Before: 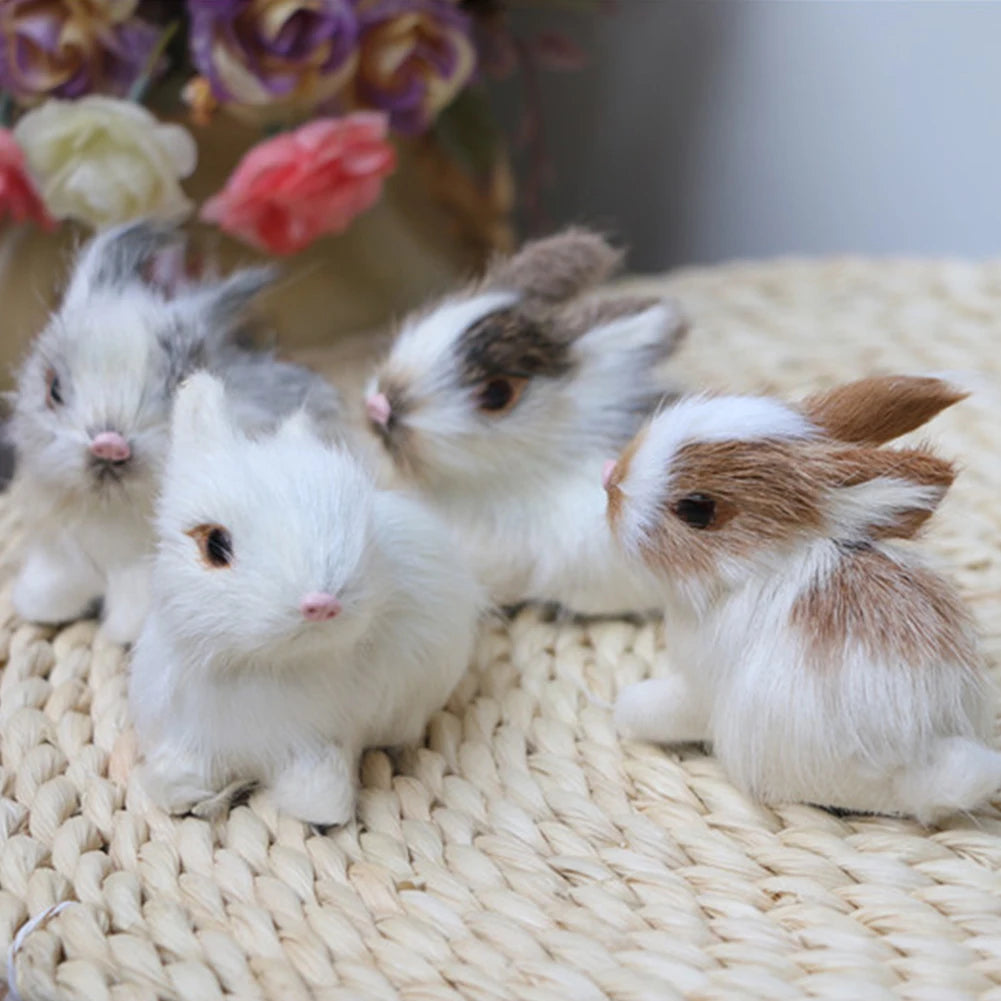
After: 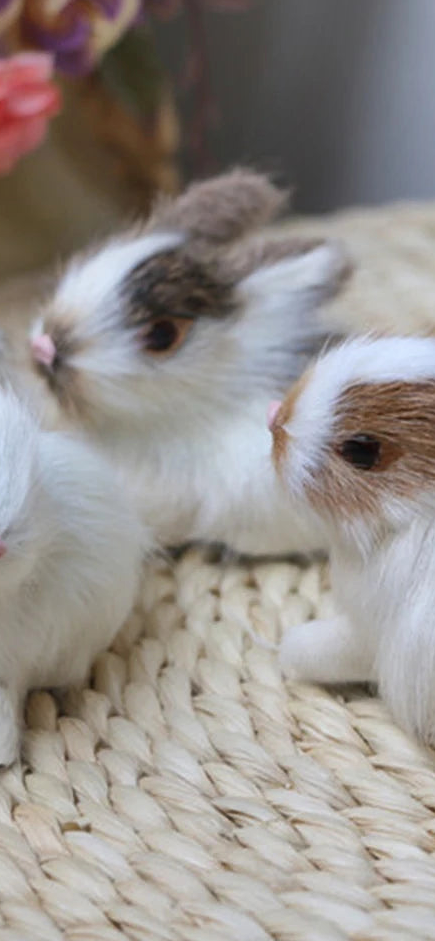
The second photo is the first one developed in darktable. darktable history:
exposure: compensate highlight preservation false
crop: left 33.539%, top 5.955%, right 22.96%
shadows and highlights: shadows 59.82, soften with gaussian
